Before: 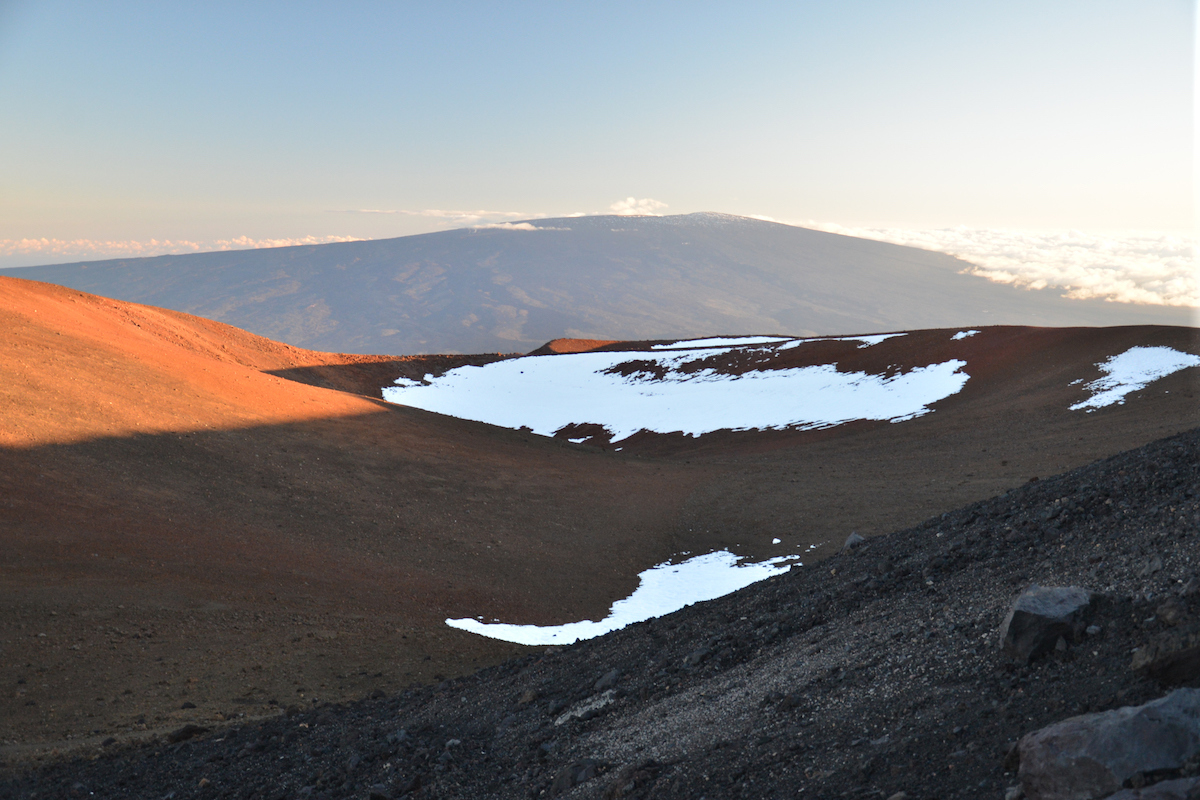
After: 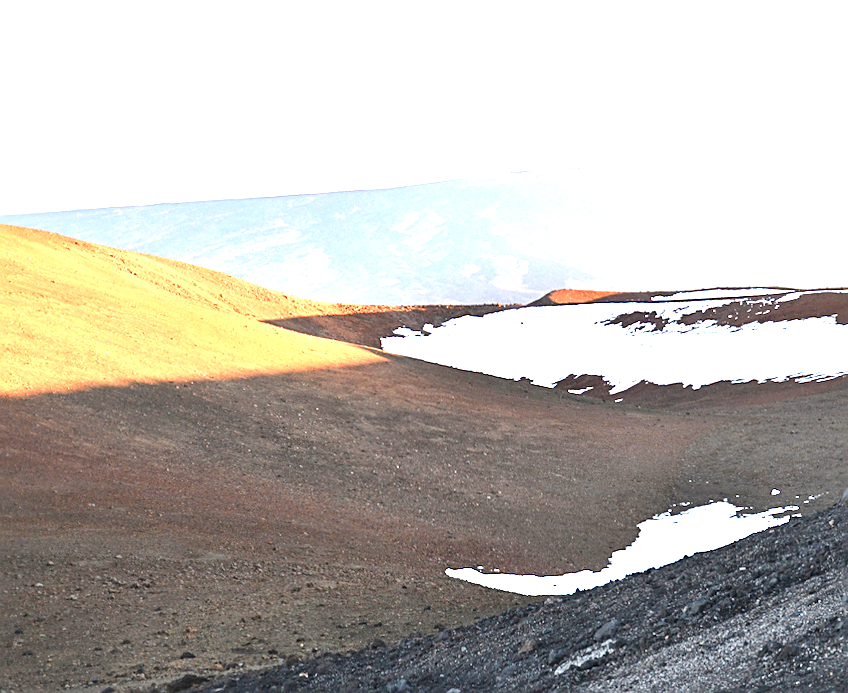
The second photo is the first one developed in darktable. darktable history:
exposure: black level correction 0, exposure 1.9 EV, compensate highlight preservation false
sharpen: on, module defaults
crop: top 5.803%, right 27.864%, bottom 5.804%
rotate and perspective: rotation 0.174°, lens shift (vertical) 0.013, lens shift (horizontal) 0.019, shear 0.001, automatic cropping original format, crop left 0.007, crop right 0.991, crop top 0.016, crop bottom 0.997
local contrast: mode bilateral grid, contrast 20, coarseness 50, detail 140%, midtone range 0.2
